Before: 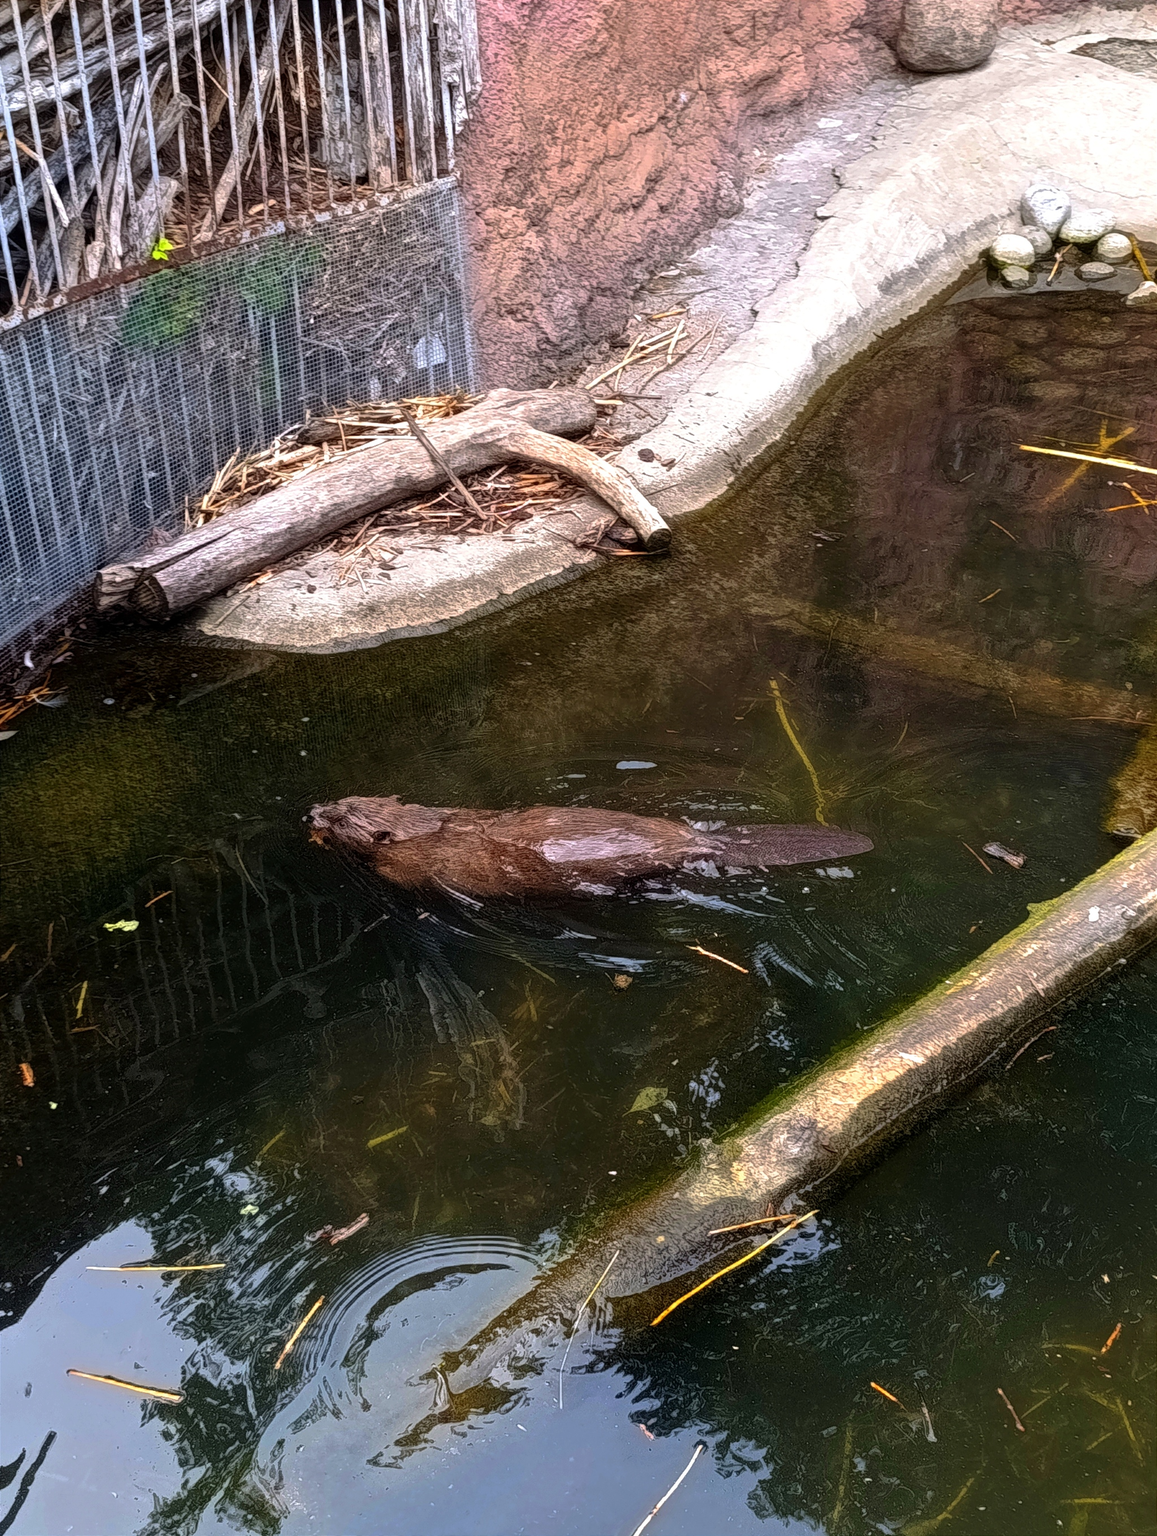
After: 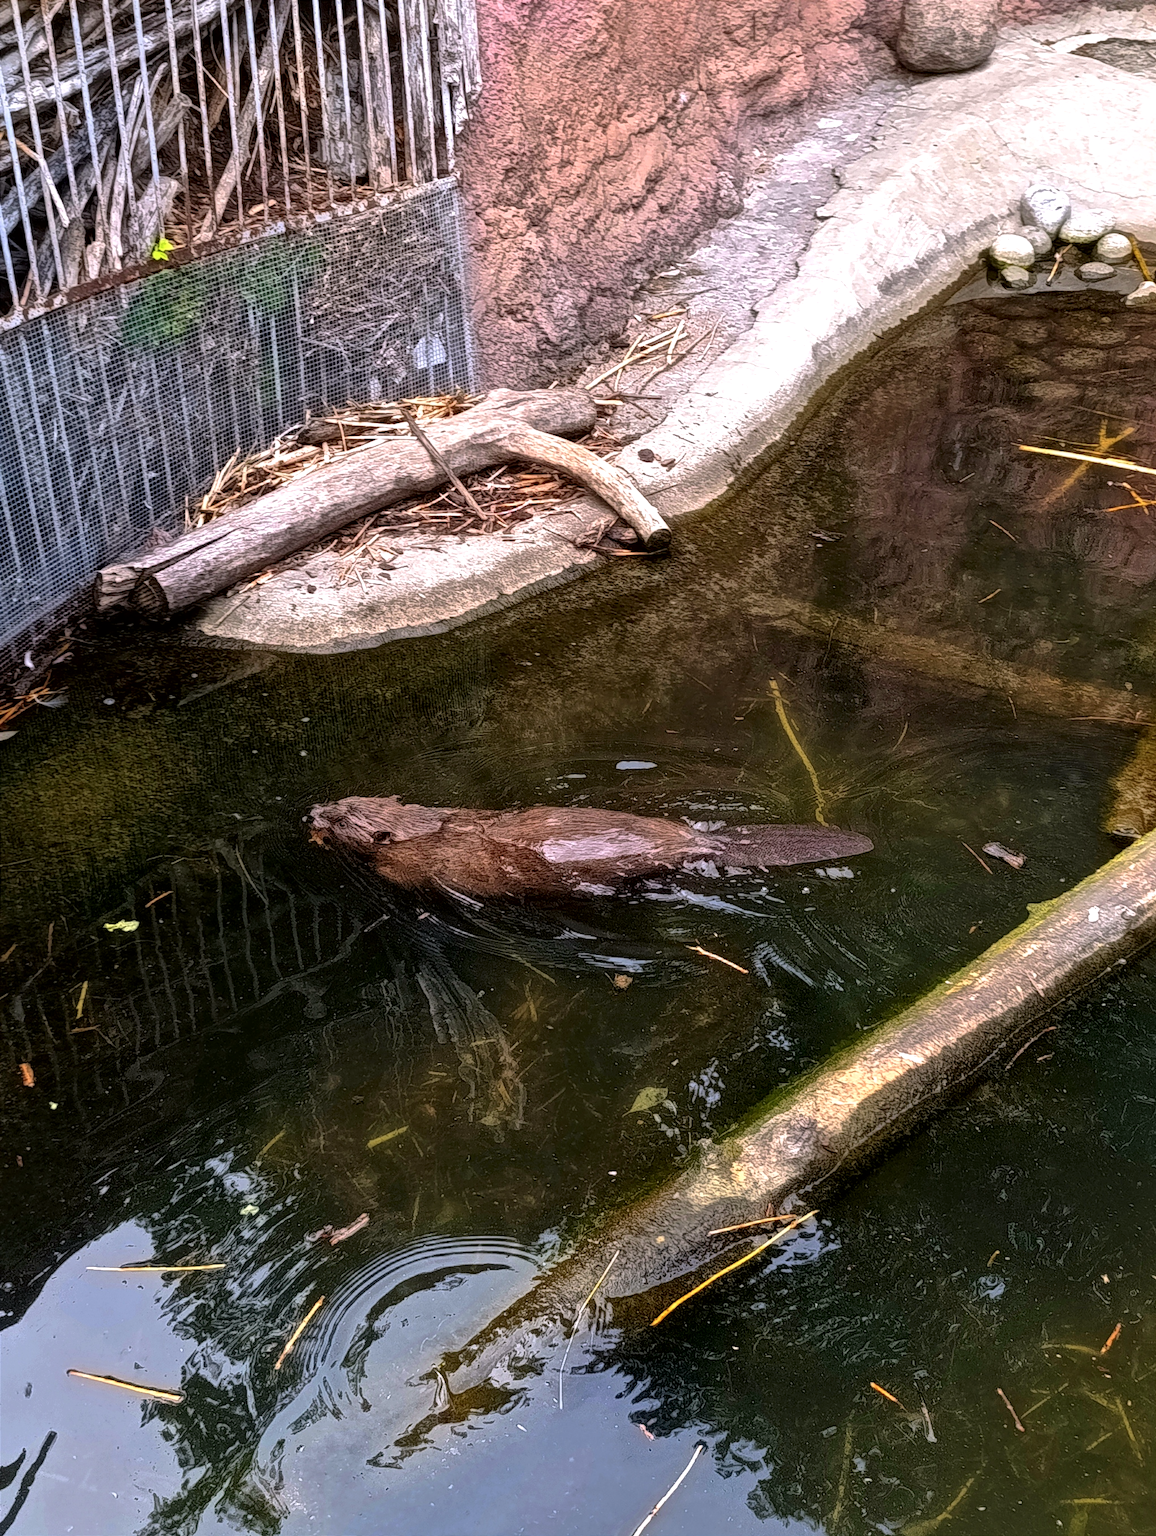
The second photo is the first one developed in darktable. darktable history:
color correction: highlights a* 3.12, highlights b* -1.55, shadows a* -0.101, shadows b* 2.52, saturation 0.98
local contrast: mode bilateral grid, contrast 20, coarseness 50, detail 148%, midtone range 0.2
